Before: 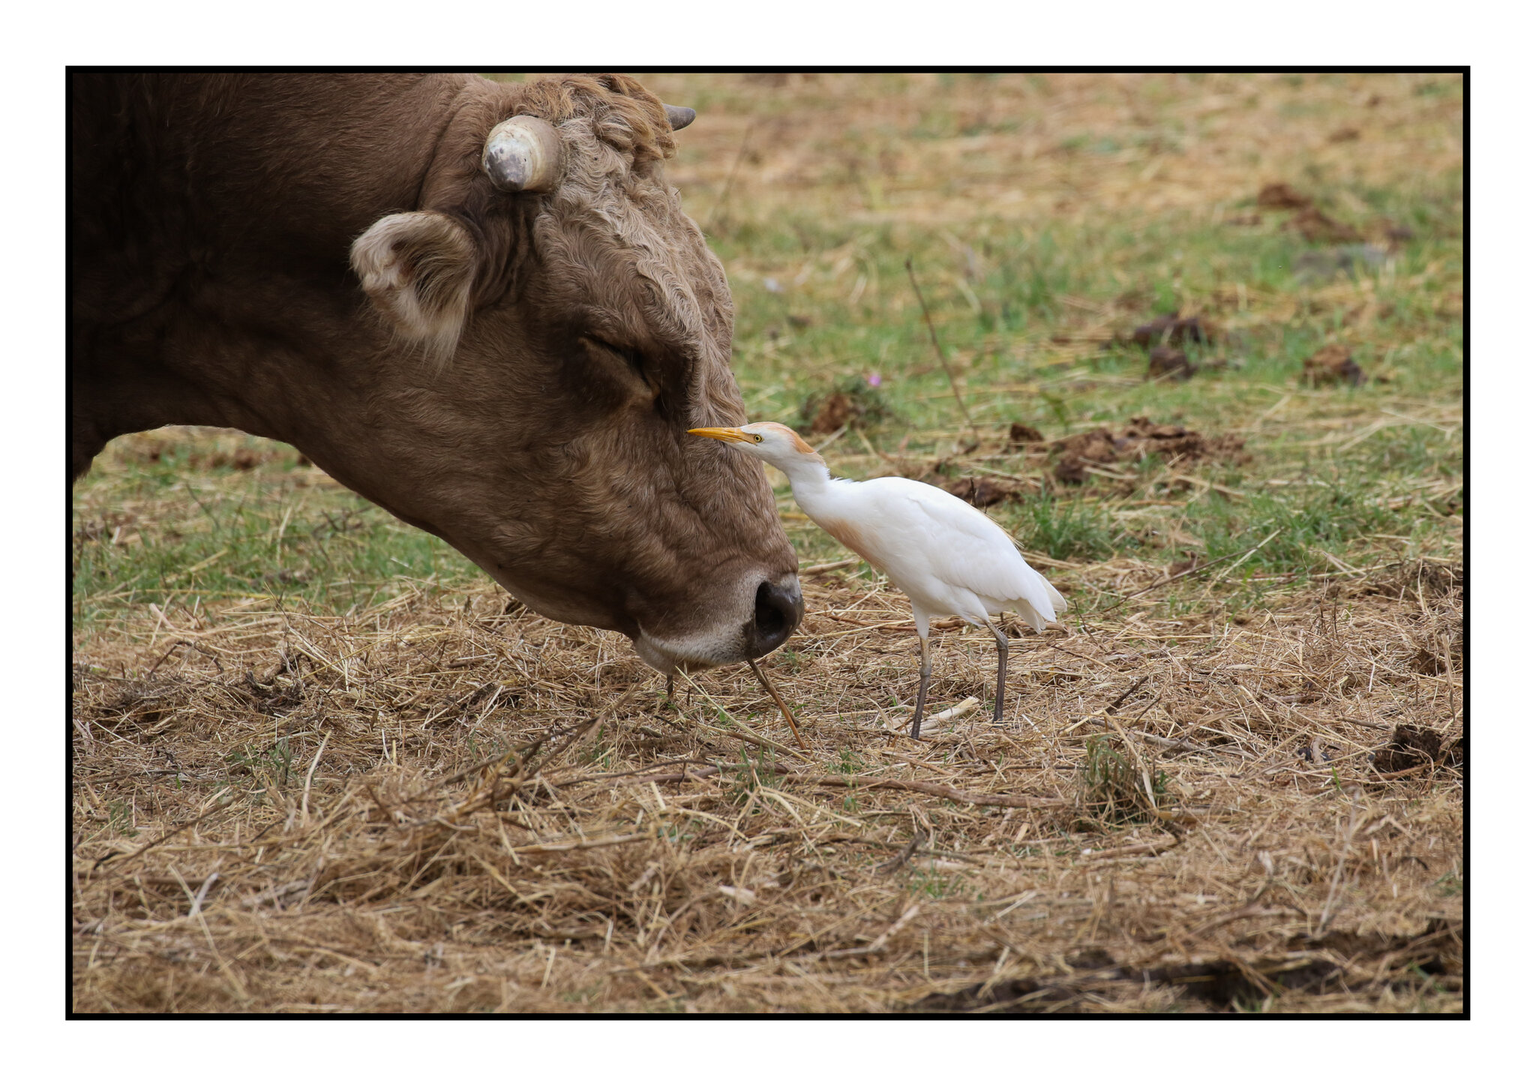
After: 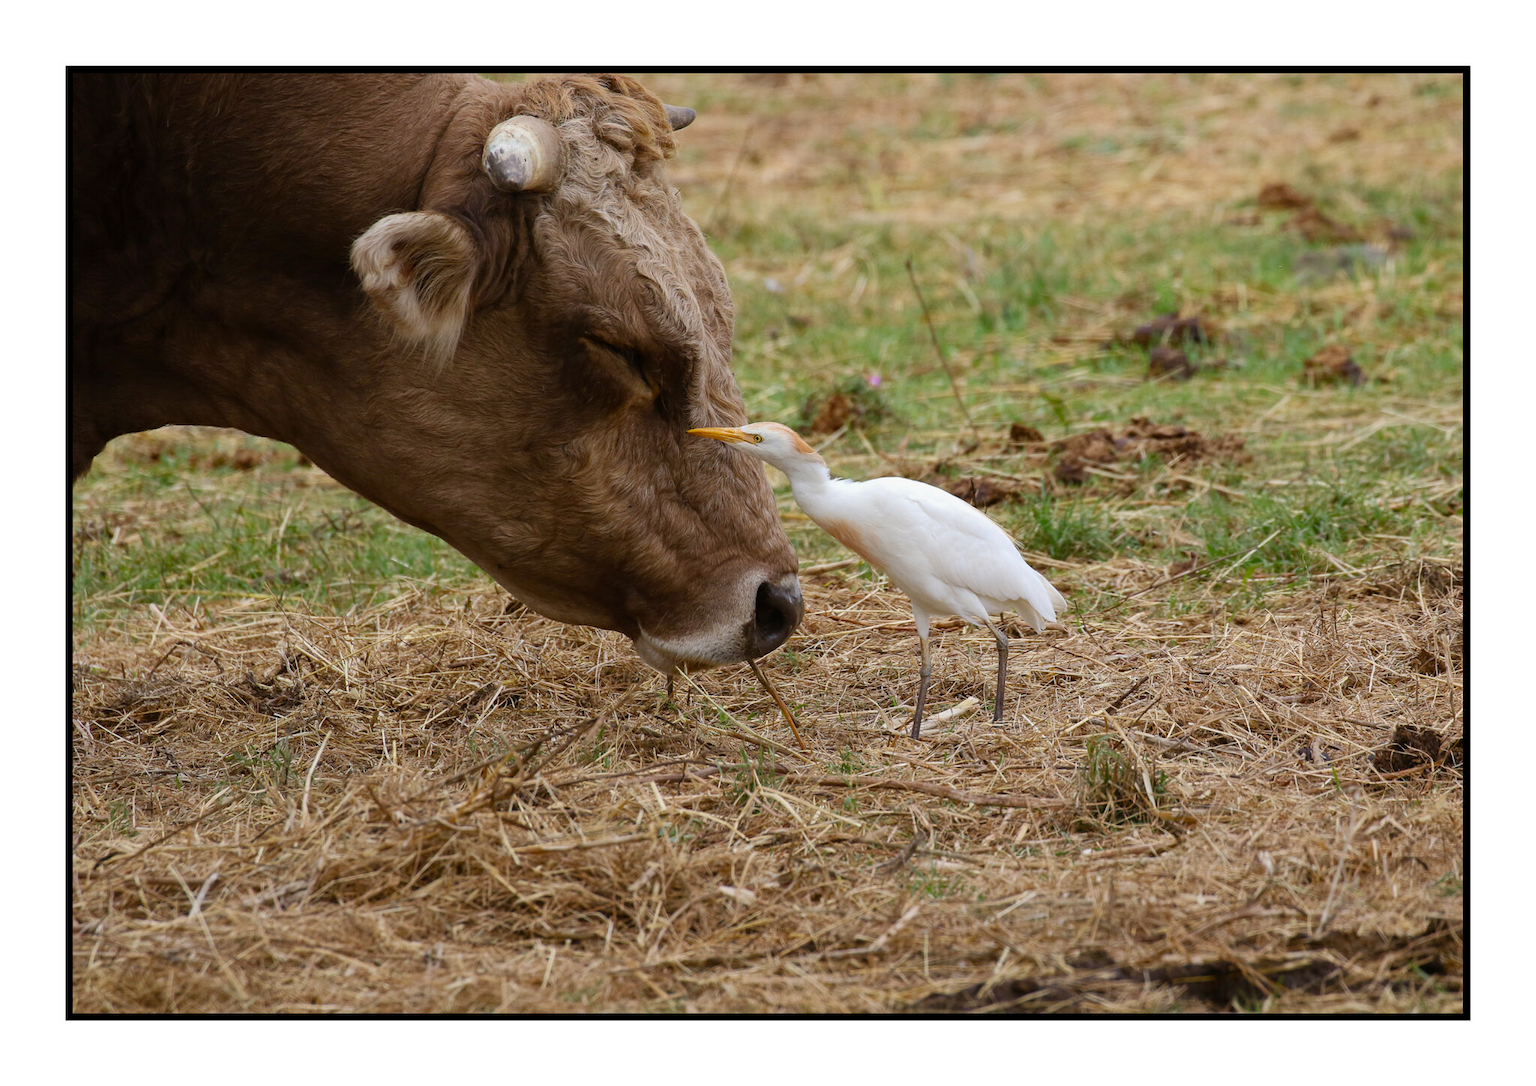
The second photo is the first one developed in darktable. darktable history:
color balance rgb: perceptual saturation grading › global saturation 20%, perceptual saturation grading › highlights -25%, perceptual saturation grading › shadows 25%
haze removal: compatibility mode true, adaptive false
